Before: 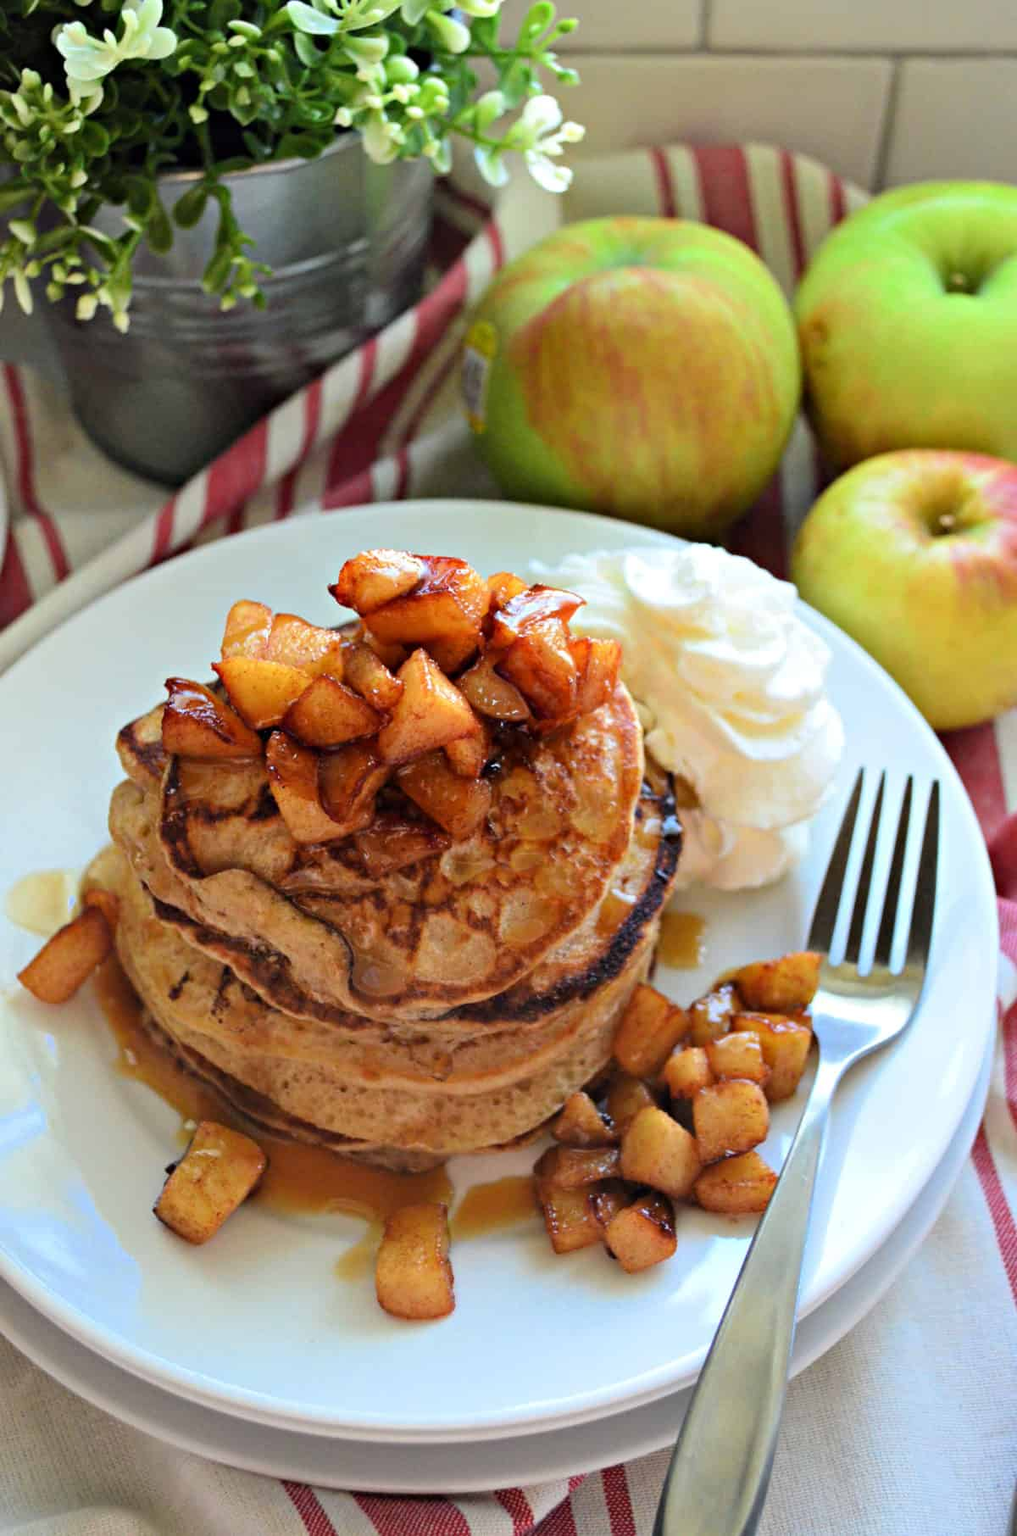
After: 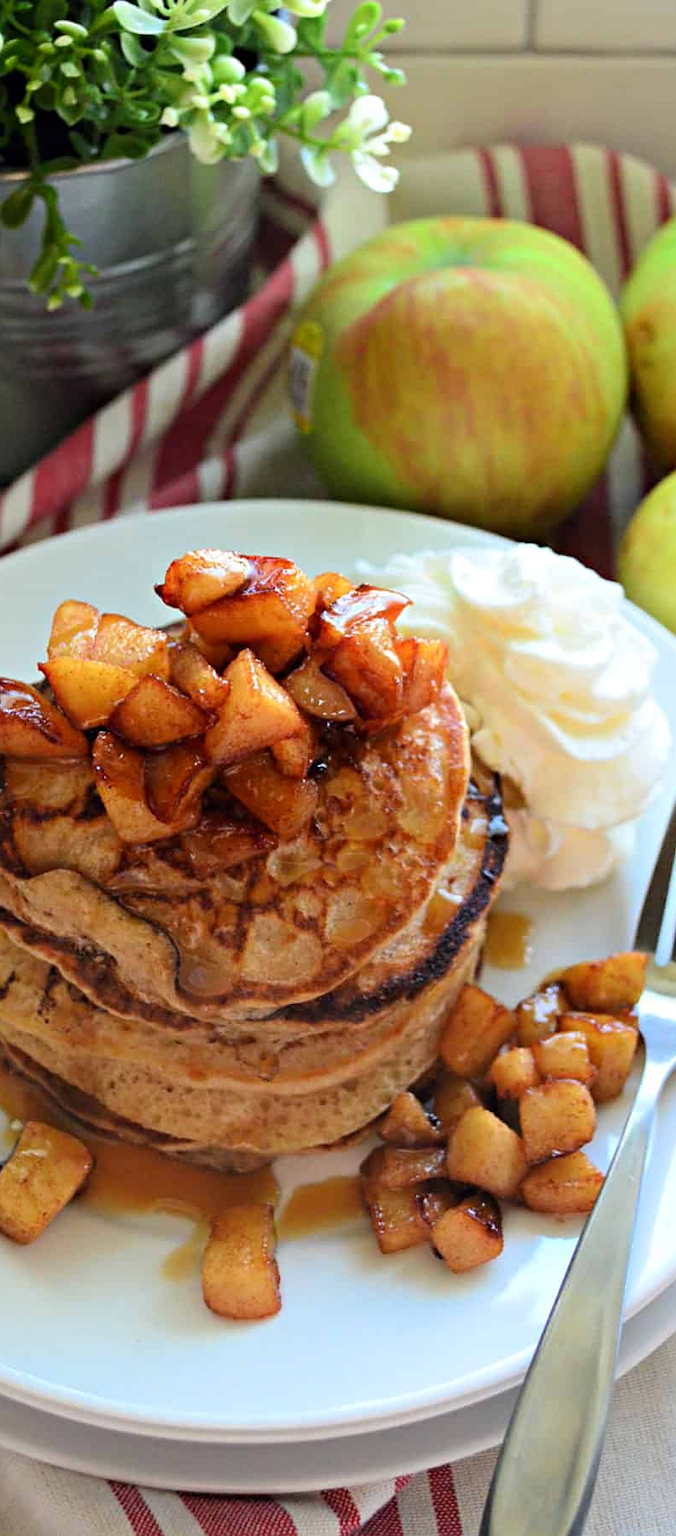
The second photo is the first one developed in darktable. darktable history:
shadows and highlights: shadows -70.59, highlights 34.28, soften with gaussian
crop: left 17.126%, right 16.329%
sharpen: amount 0.21
